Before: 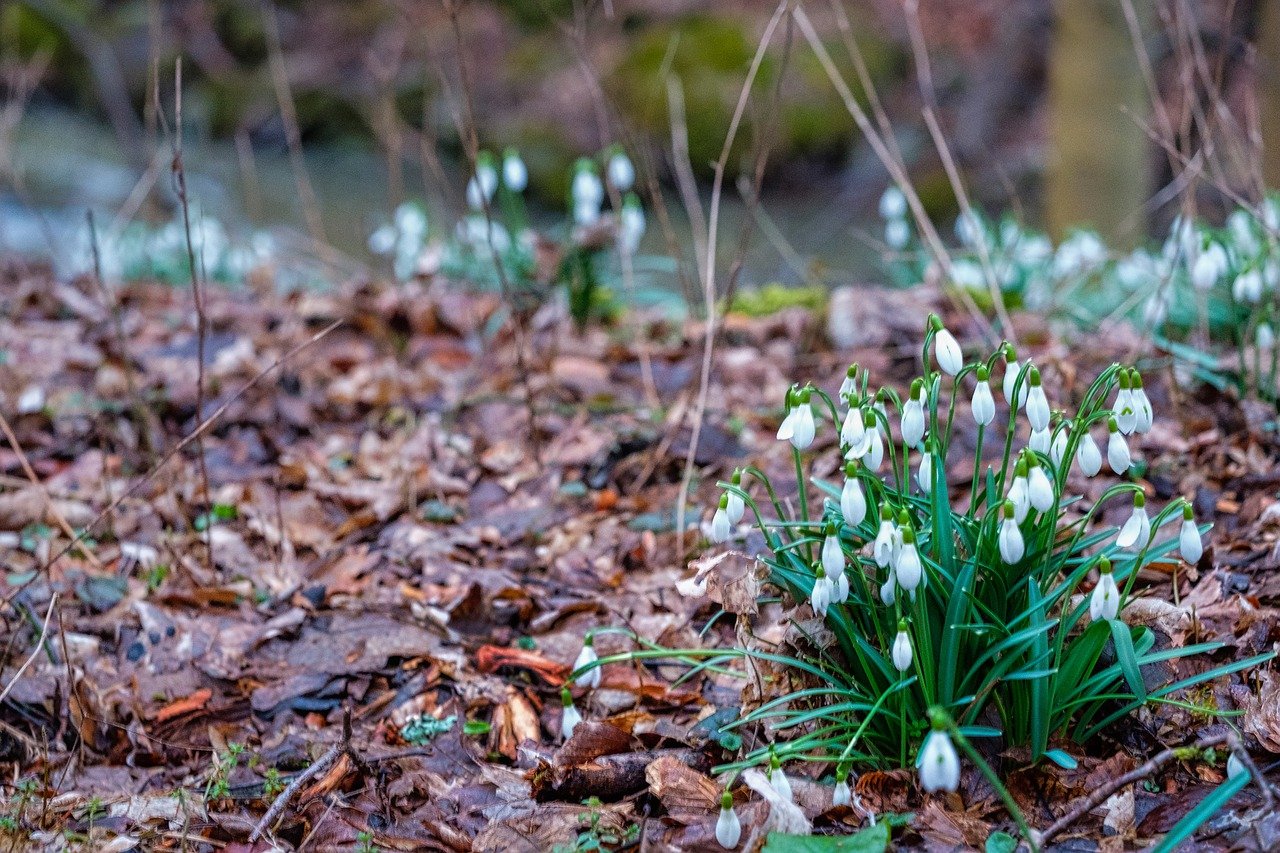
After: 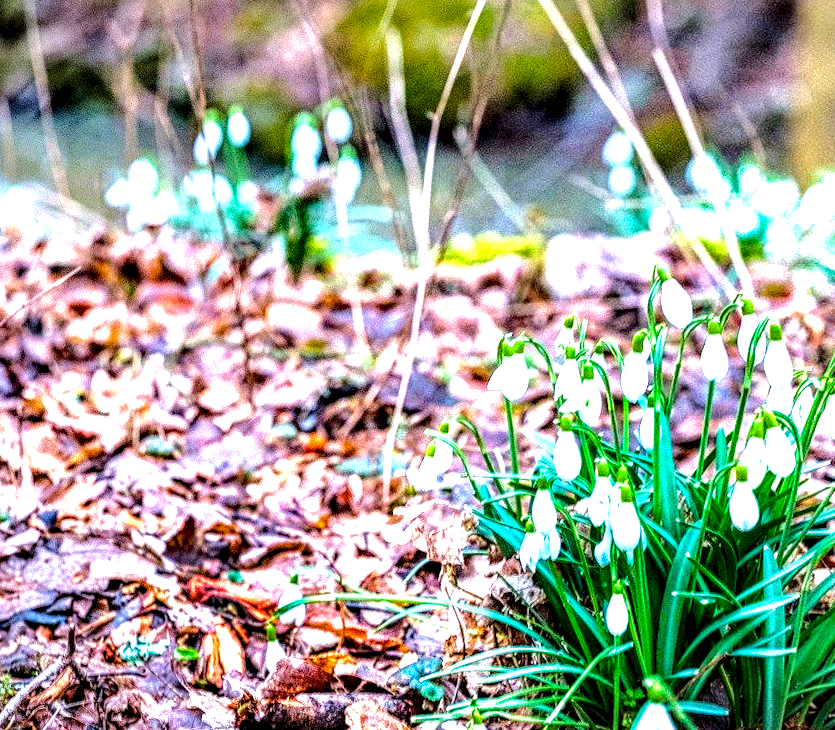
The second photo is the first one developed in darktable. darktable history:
exposure: black level correction 0.001, exposure 1.398 EV, compensate exposure bias true, compensate highlight preservation false
crop and rotate: left 14.385%, right 18.948%
rotate and perspective: rotation 1.69°, lens shift (vertical) -0.023, lens shift (horizontal) -0.291, crop left 0.025, crop right 0.988, crop top 0.092, crop bottom 0.842
color balance rgb: perceptual saturation grading › global saturation 25%, perceptual brilliance grading › mid-tones 10%, perceptual brilliance grading › shadows 15%, global vibrance 20%
local contrast: highlights 19%, detail 186%
vignetting: fall-off start 85%, fall-off radius 80%, brightness -0.182, saturation -0.3, width/height ratio 1.219, dithering 8-bit output, unbound false
tone equalizer: -8 EV -0.417 EV, -7 EV -0.389 EV, -6 EV -0.333 EV, -5 EV -0.222 EV, -3 EV 0.222 EV, -2 EV 0.333 EV, -1 EV 0.389 EV, +0 EV 0.417 EV, edges refinement/feathering 500, mask exposure compensation -1.57 EV, preserve details no
haze removal: compatibility mode true, adaptive false
